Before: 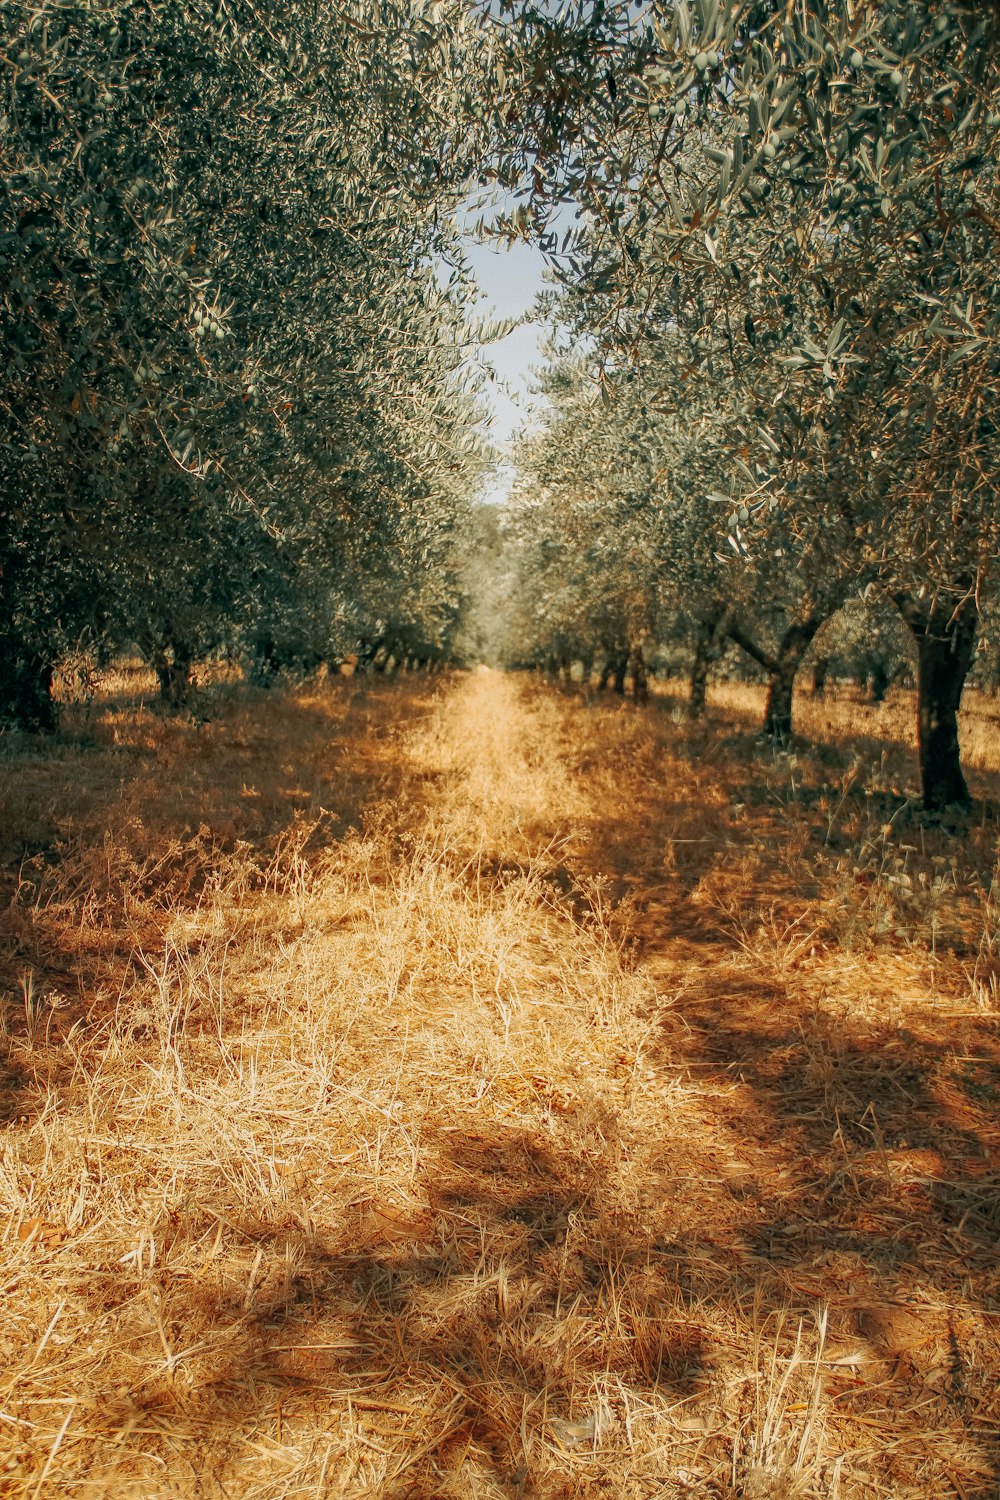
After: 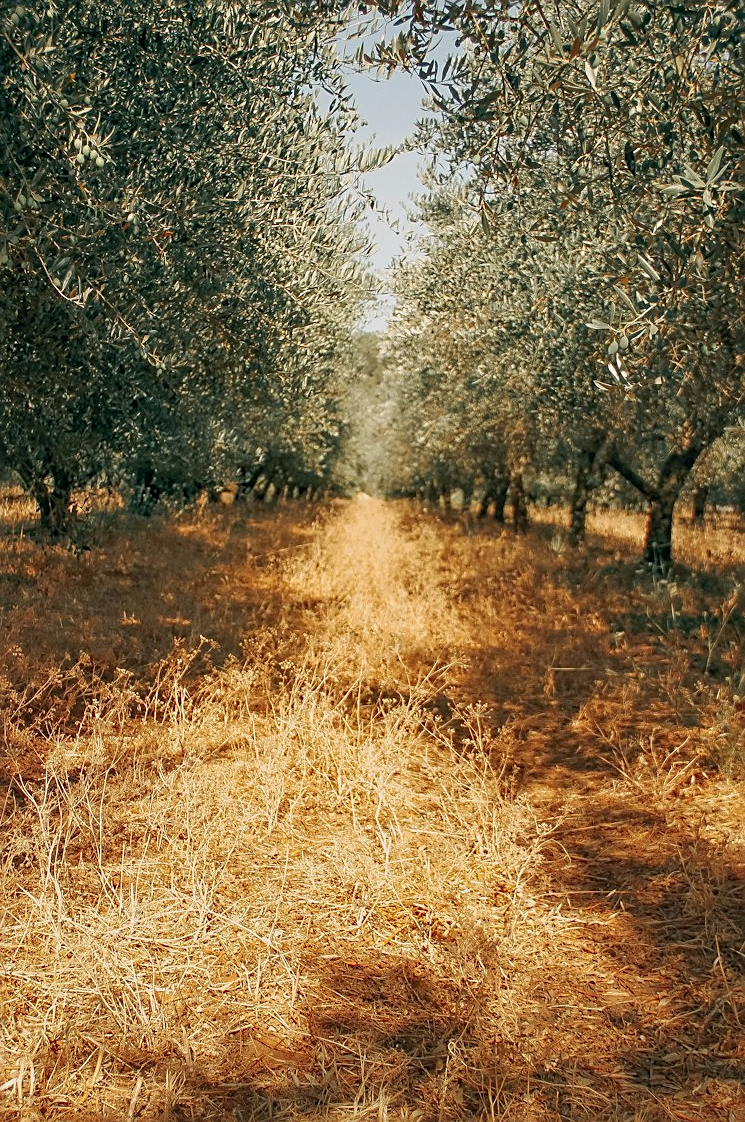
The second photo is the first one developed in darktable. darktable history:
crop and rotate: left 12.051%, top 11.469%, right 13.436%, bottom 13.724%
sharpen: on, module defaults
